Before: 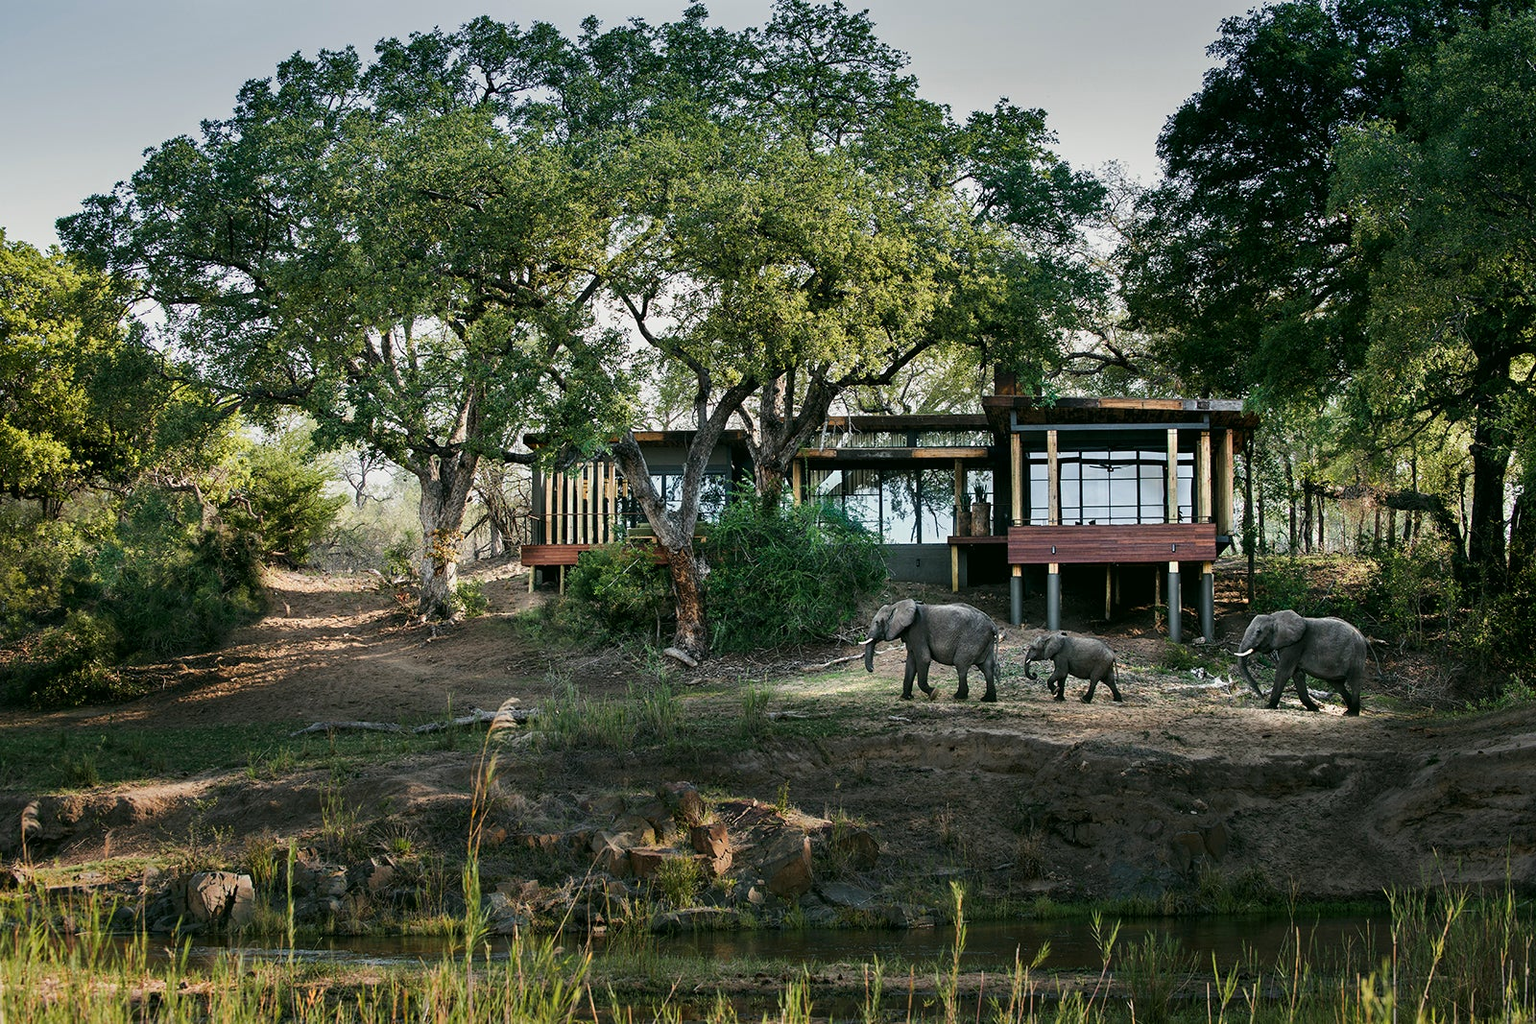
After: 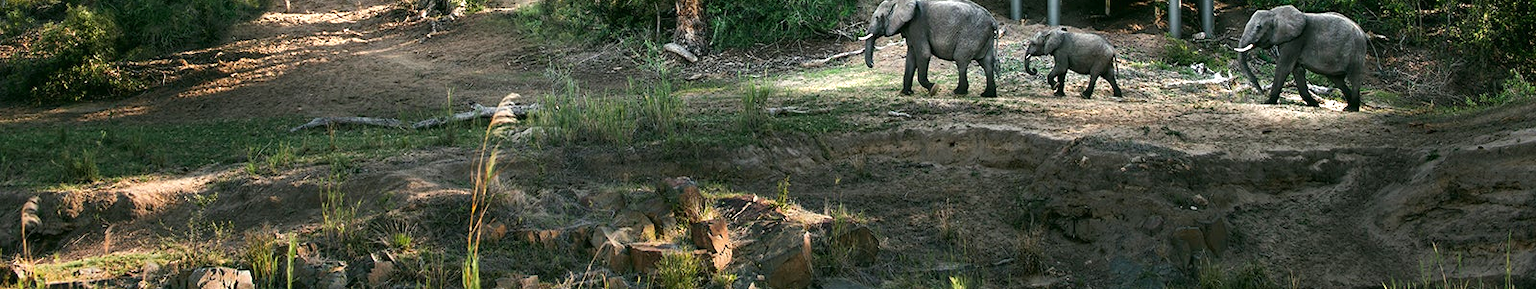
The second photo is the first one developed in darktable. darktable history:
crop and rotate: top 59.047%, bottom 12.639%
exposure: black level correction 0, exposure 0.7 EV, compensate highlight preservation false
